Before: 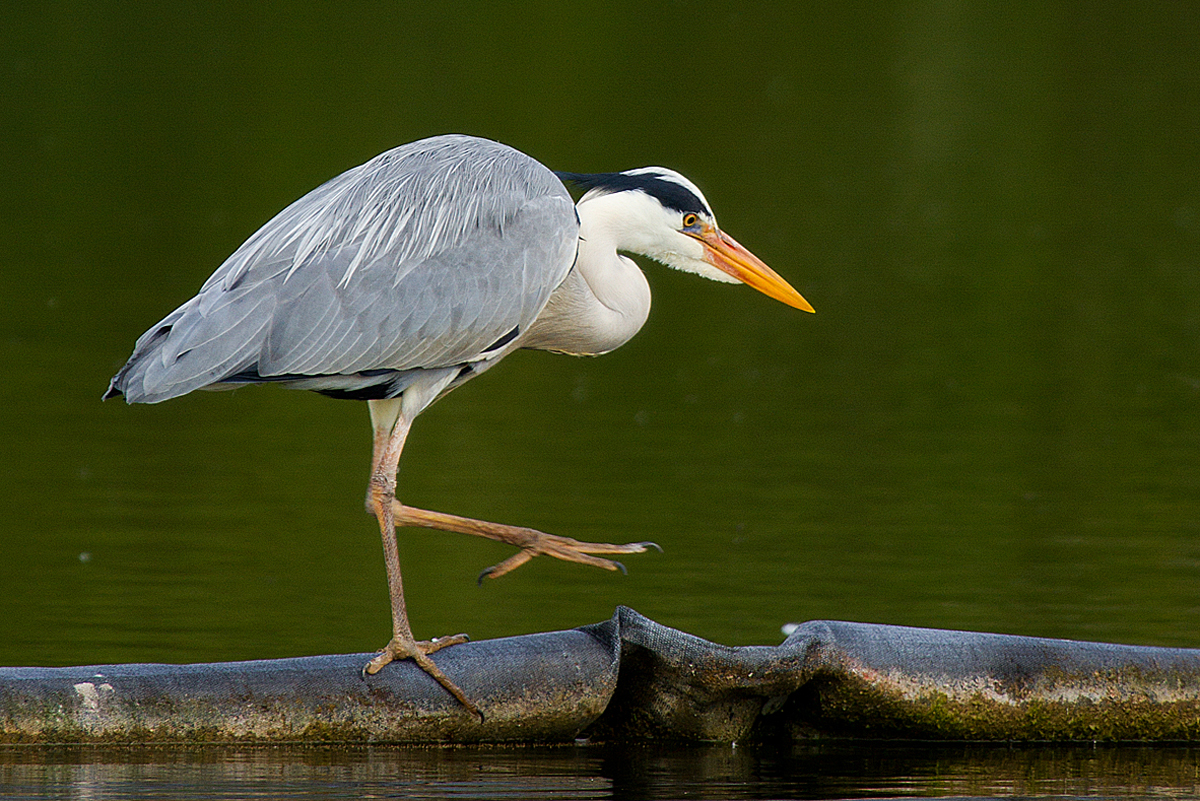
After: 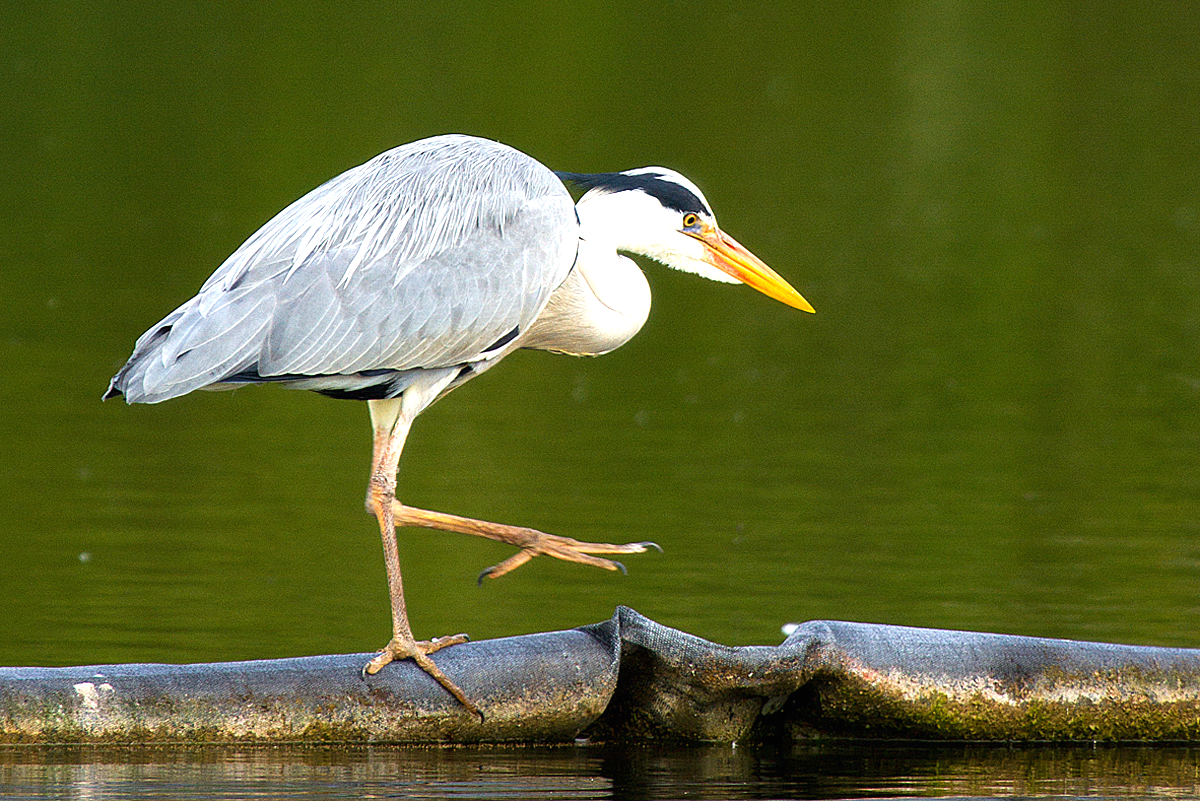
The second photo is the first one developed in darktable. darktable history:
white balance: red 1.009, blue 0.985
exposure: black level correction 0, exposure 1.1 EV, compensate exposure bias true, compensate highlight preservation false
grain: coarseness 0.09 ISO, strength 10%
